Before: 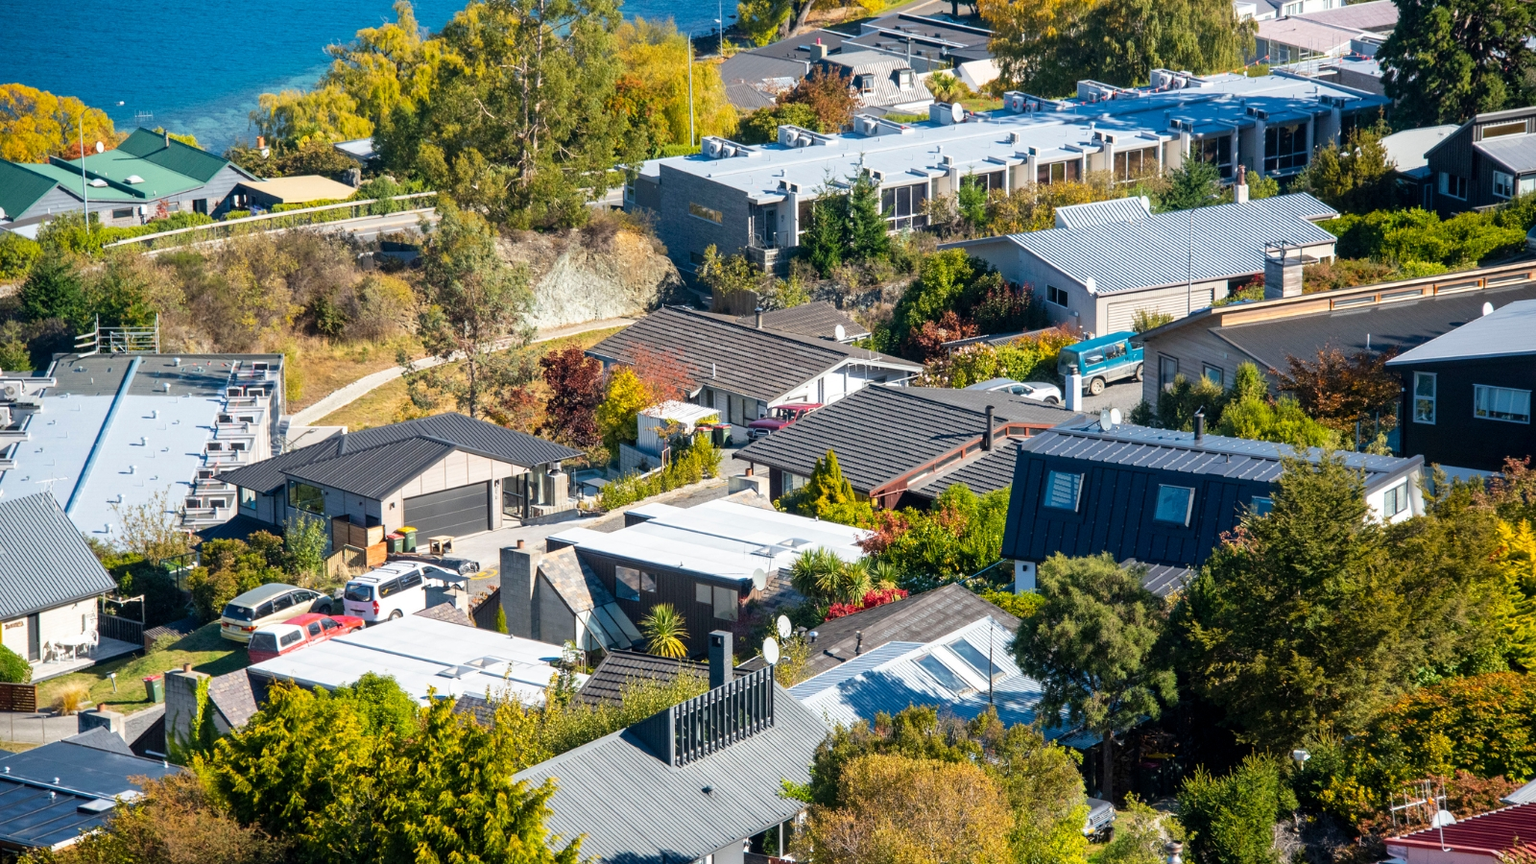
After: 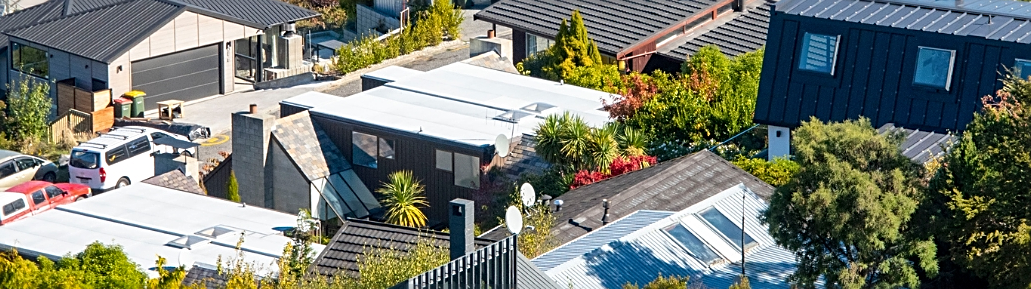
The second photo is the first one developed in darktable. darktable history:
crop: left 18.123%, top 50.998%, right 17.387%, bottom 16.834%
sharpen: on, module defaults
shadows and highlights: highlights color adjustment 89.68%, soften with gaussian
